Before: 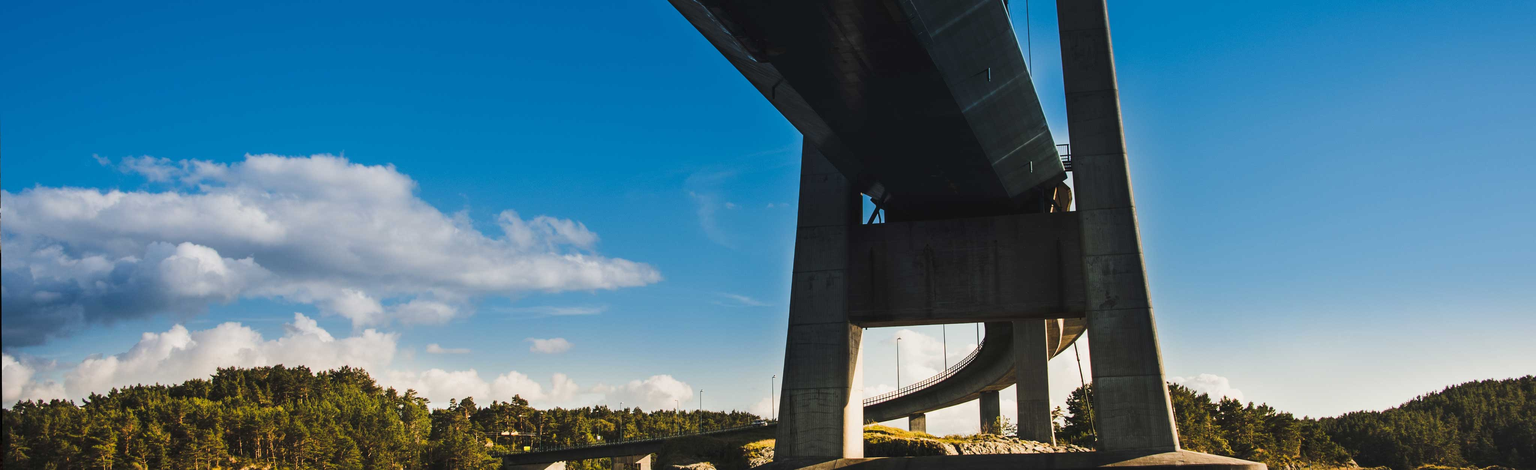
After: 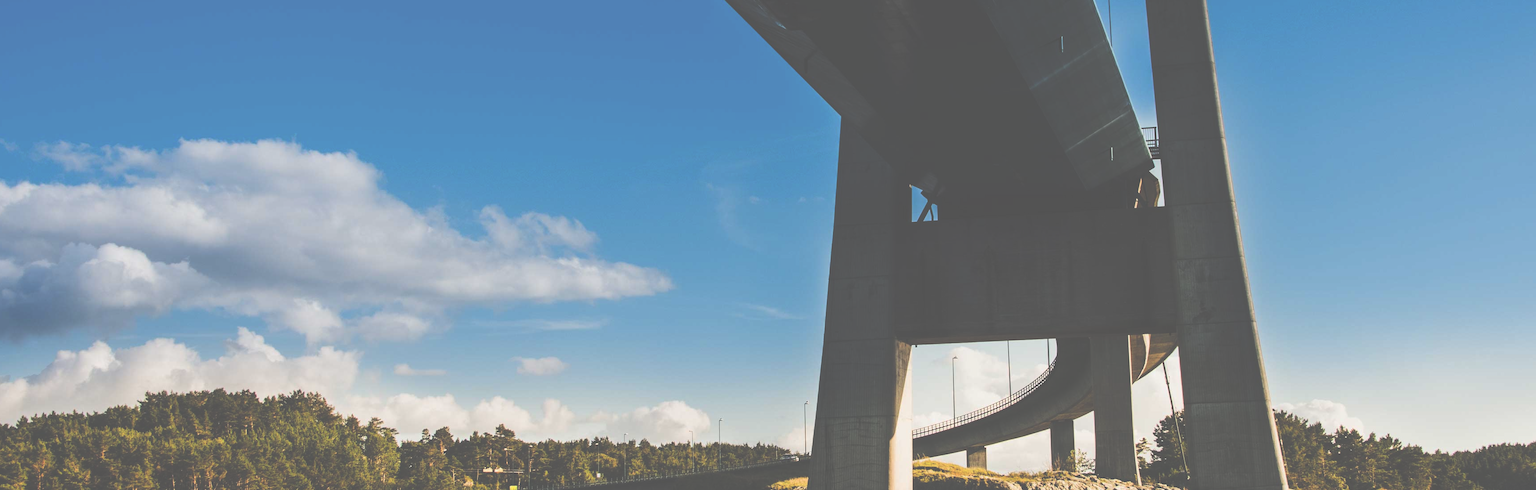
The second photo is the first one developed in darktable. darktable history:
crop: left 6.166%, top 7.984%, right 9.544%, bottom 4%
exposure: black level correction -0.087, compensate highlight preservation false
